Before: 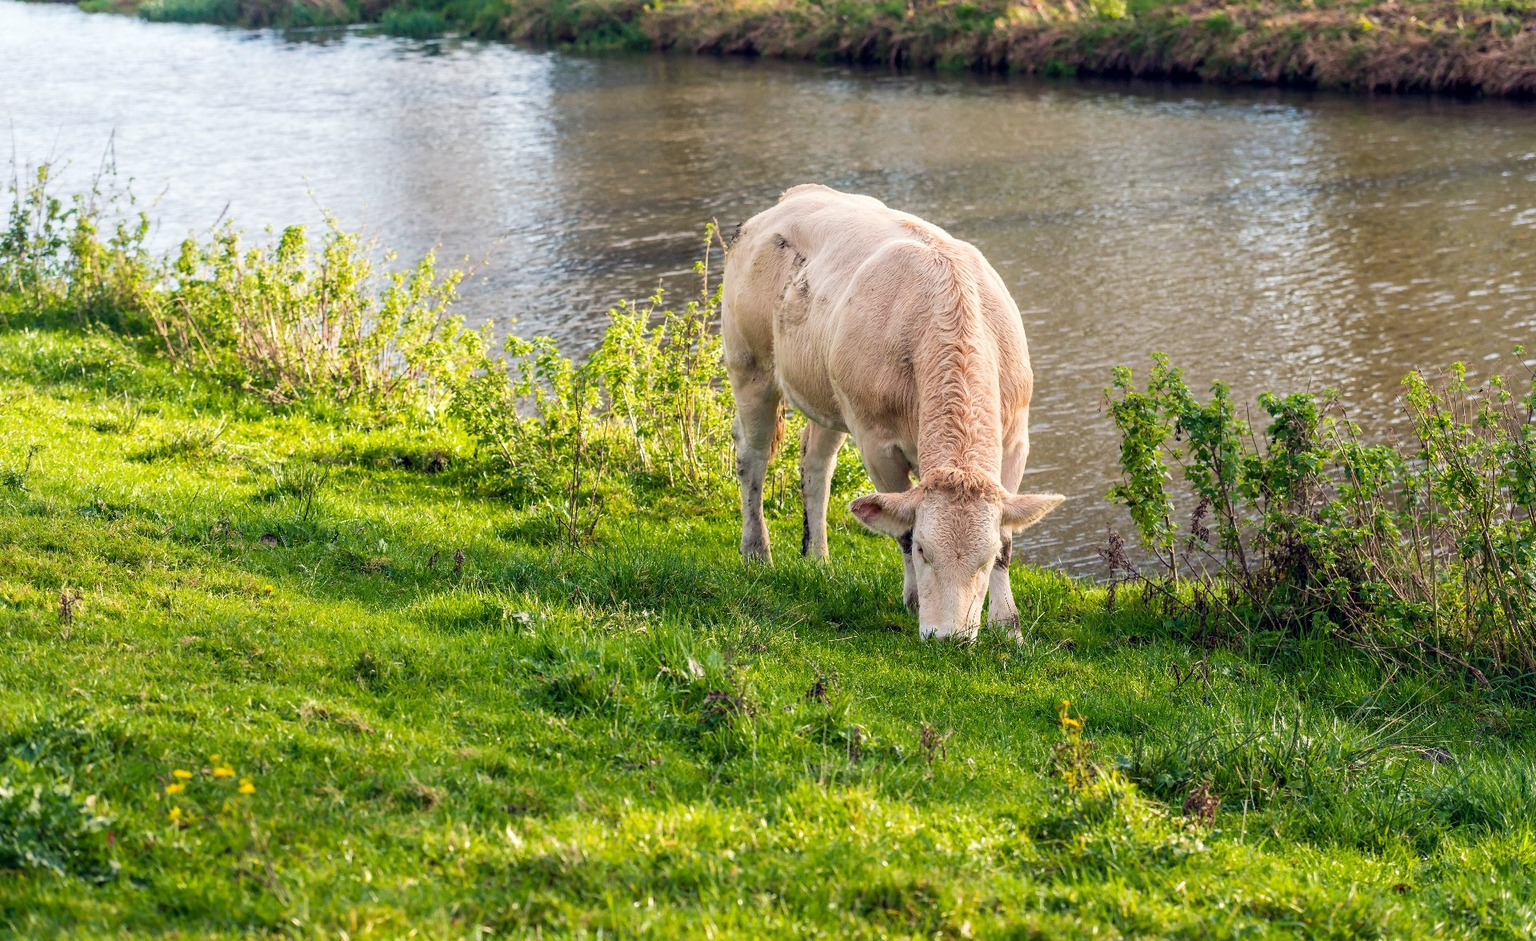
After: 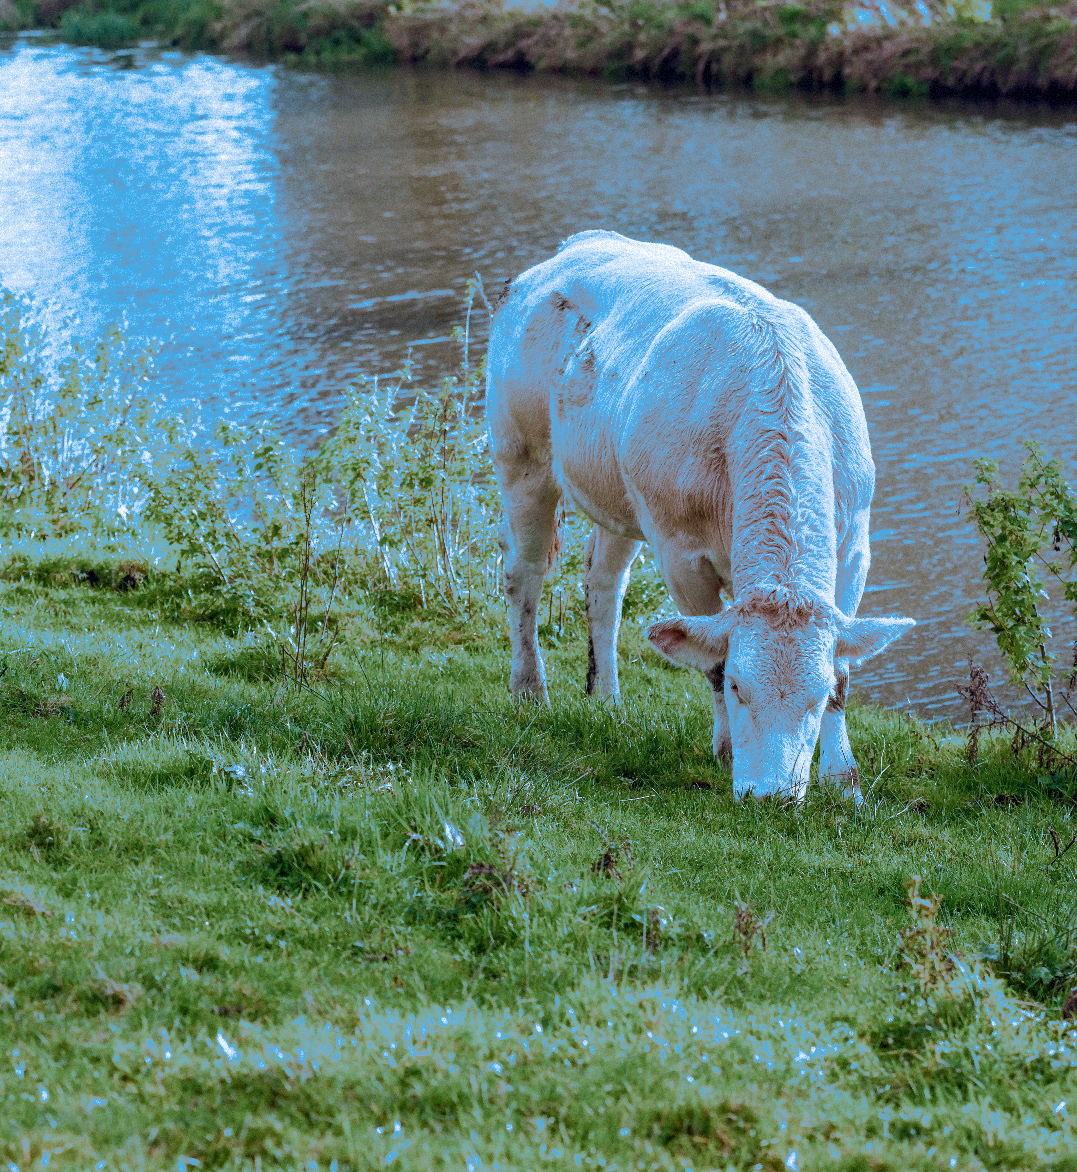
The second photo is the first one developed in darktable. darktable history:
grain: mid-tones bias 0%
split-toning: shadows › hue 220°, shadows › saturation 0.64, highlights › hue 220°, highlights › saturation 0.64, balance 0, compress 5.22%
crop: left 21.674%, right 22.086%
